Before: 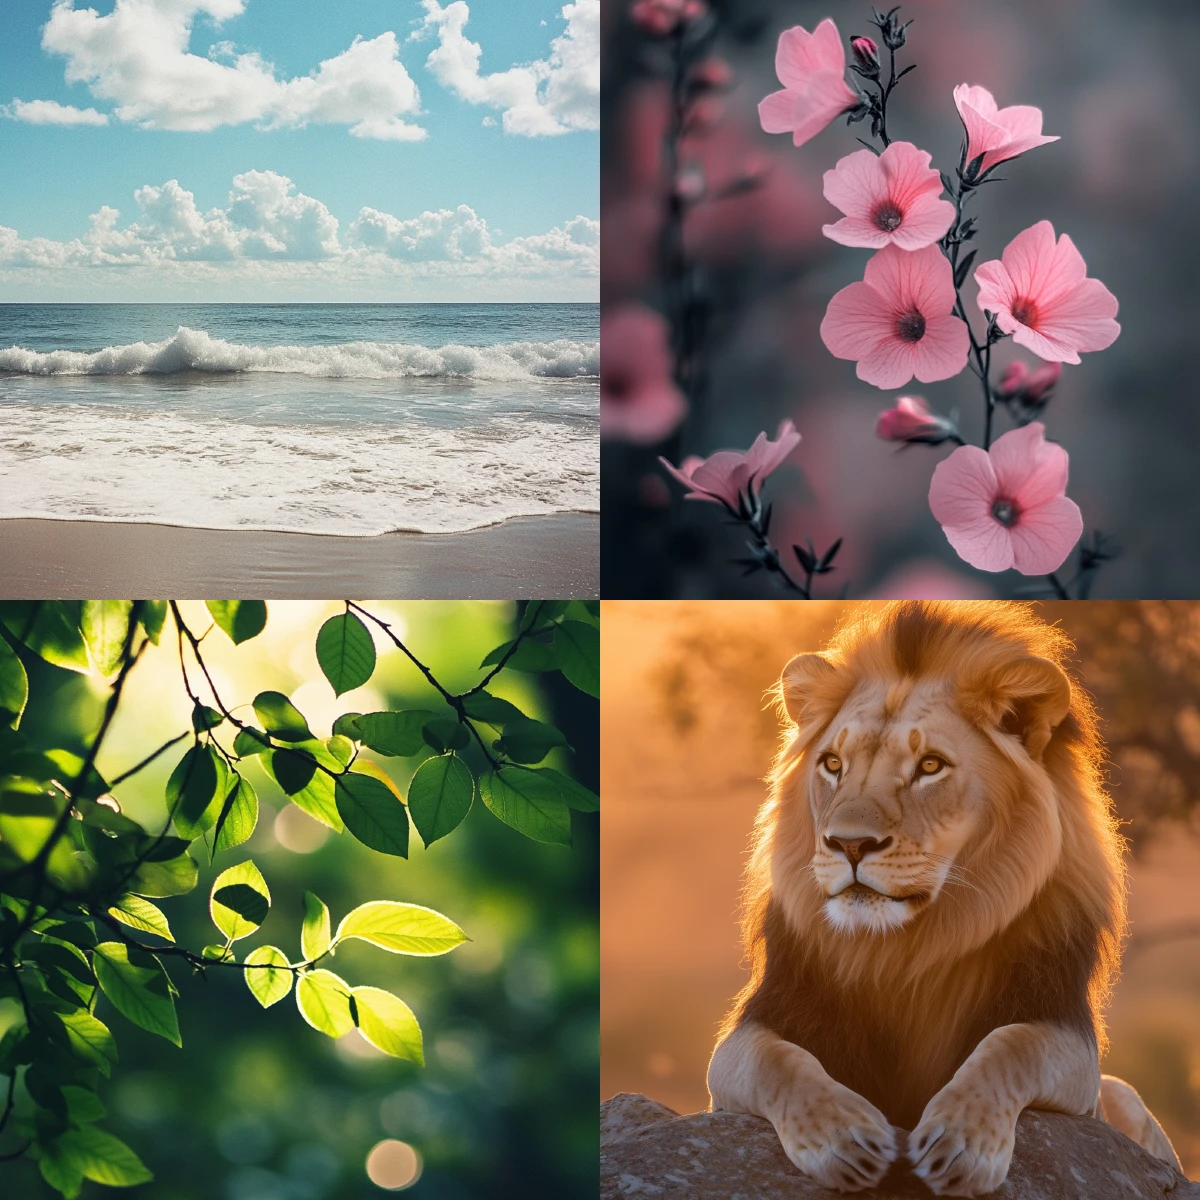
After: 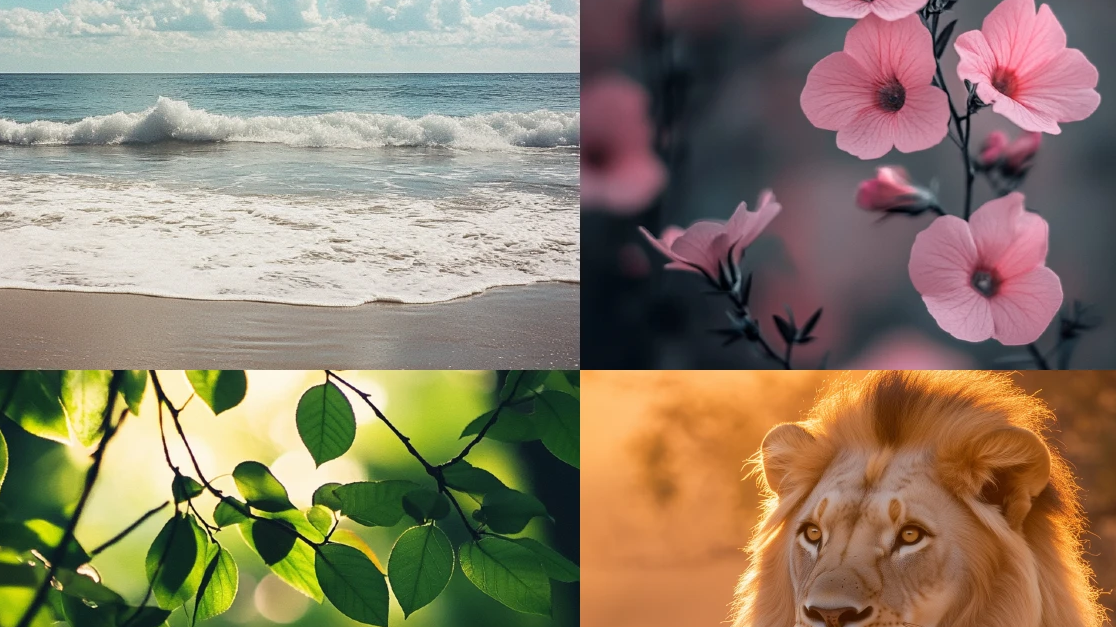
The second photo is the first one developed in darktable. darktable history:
crop: left 1.744%, top 19.225%, right 5.069%, bottom 28.357%
rgb levels: preserve colors max RGB
